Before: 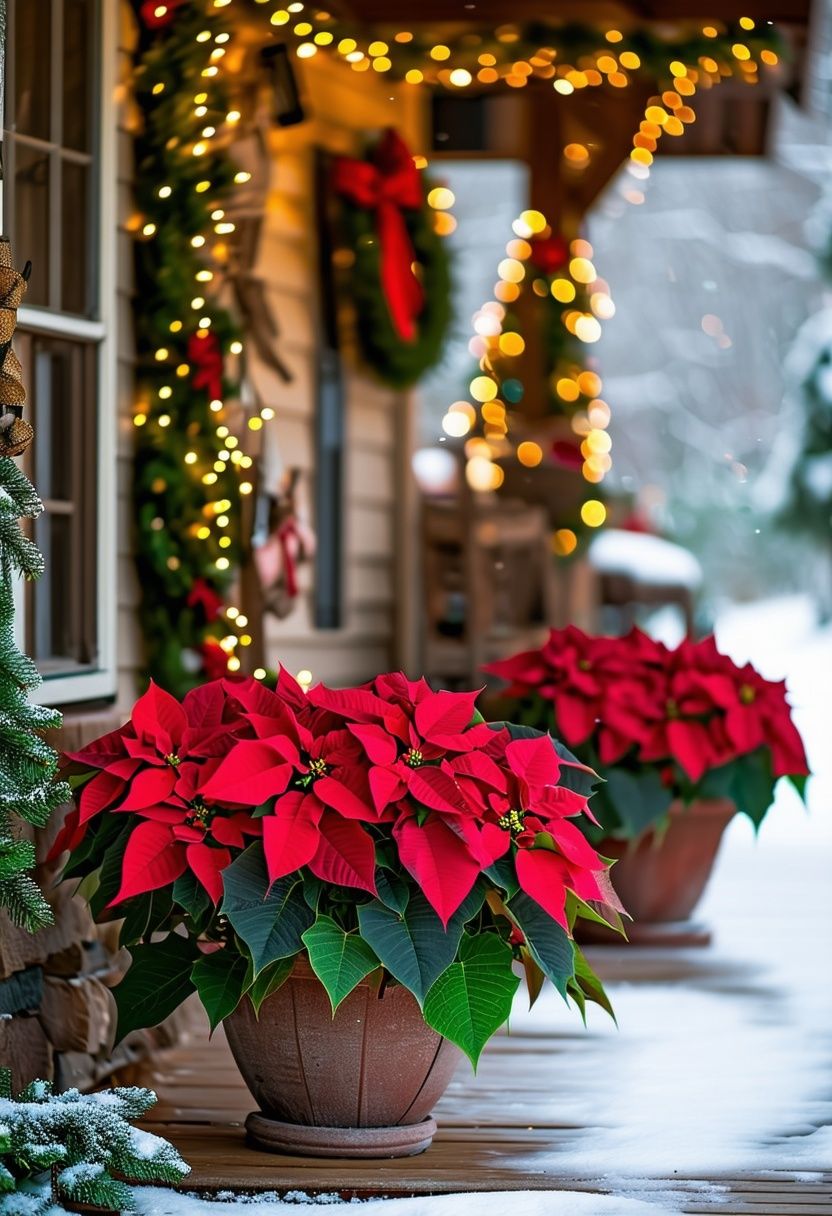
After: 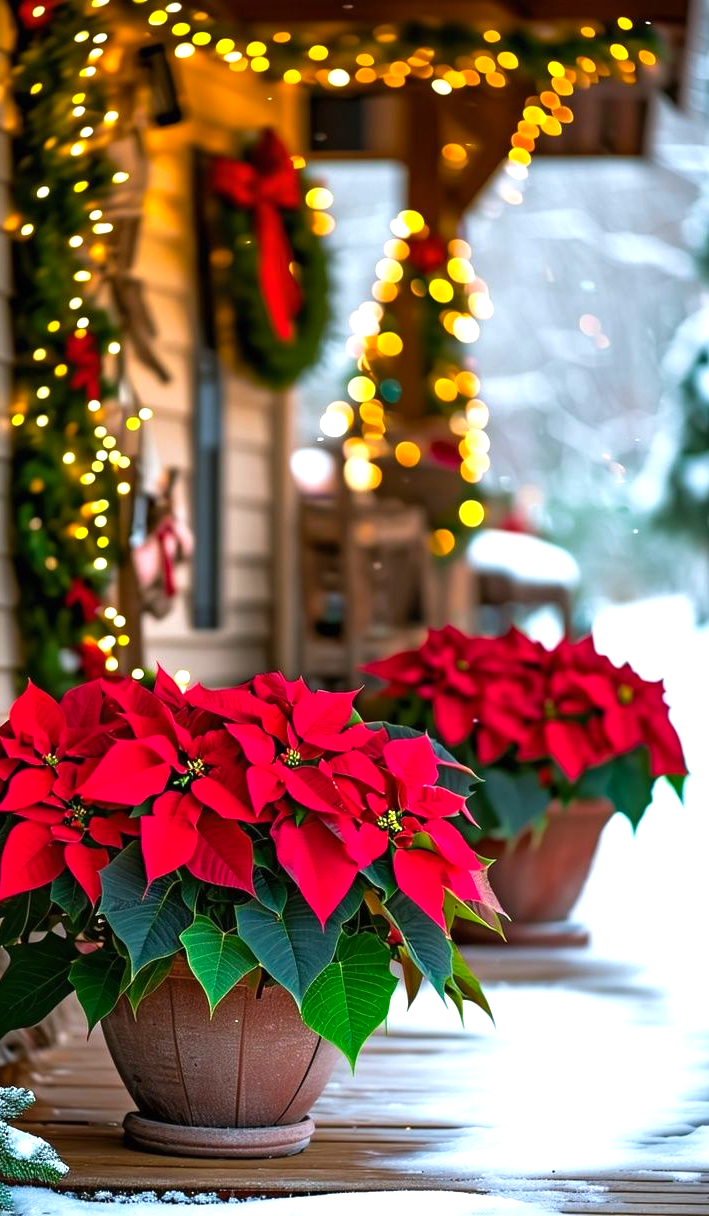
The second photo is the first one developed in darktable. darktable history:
crop and rotate: left 14.75%
color balance rgb: perceptual saturation grading › global saturation 0.173%, perceptual brilliance grading › global brilliance 17.663%, global vibrance 20%
